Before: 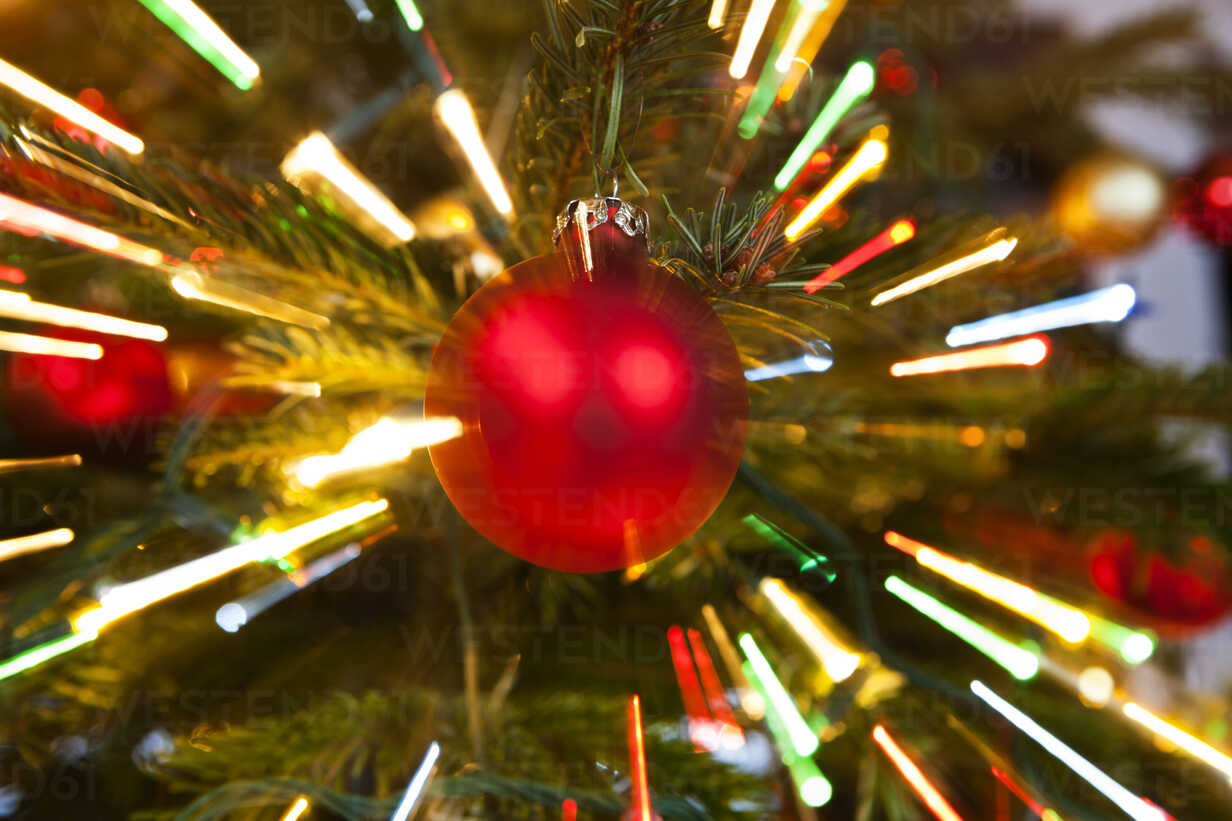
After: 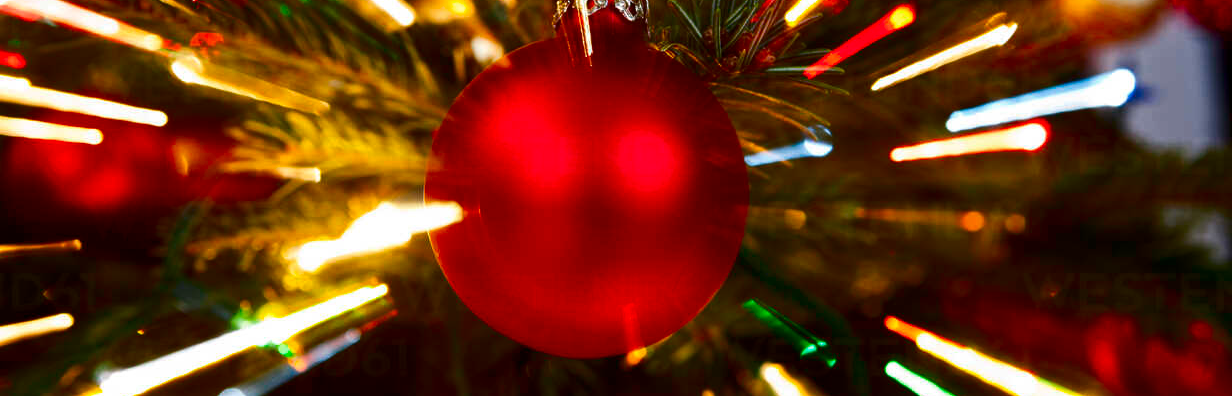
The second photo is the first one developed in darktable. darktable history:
contrast brightness saturation: contrast 0.103, brightness -0.269, saturation 0.142
crop and rotate: top 26.215%, bottom 25.435%
